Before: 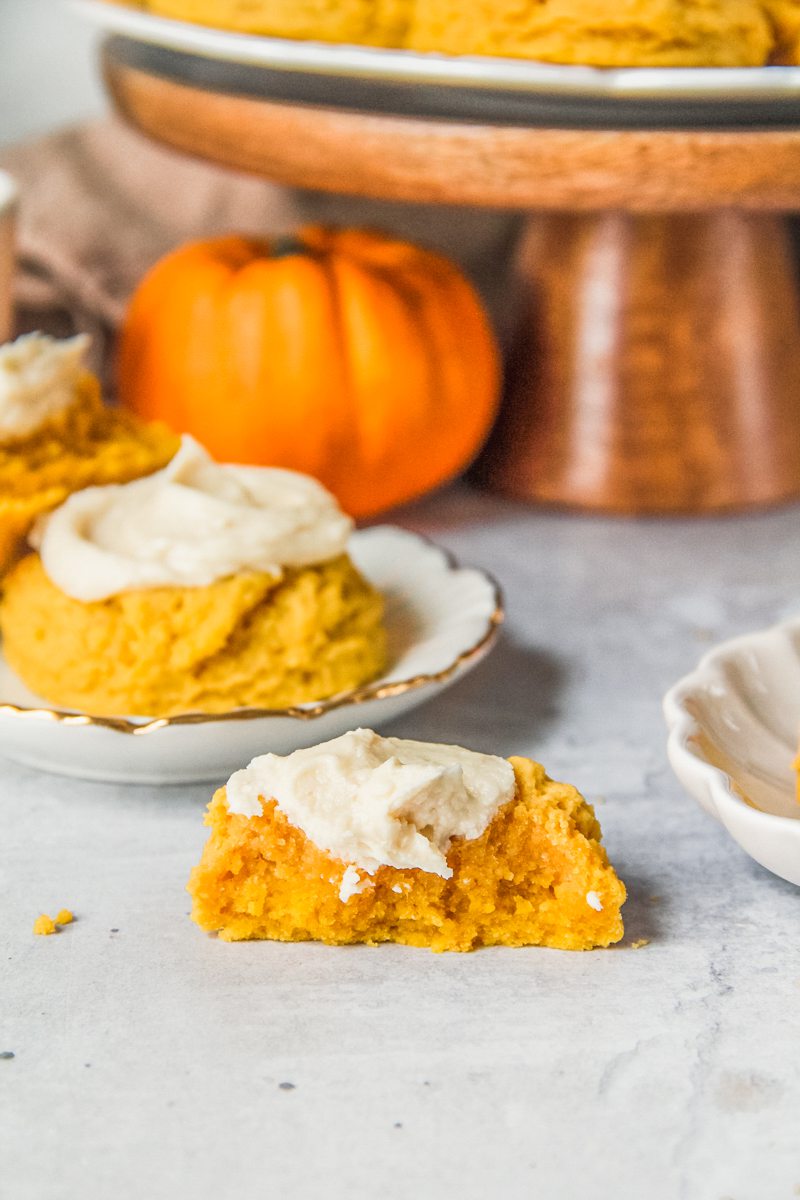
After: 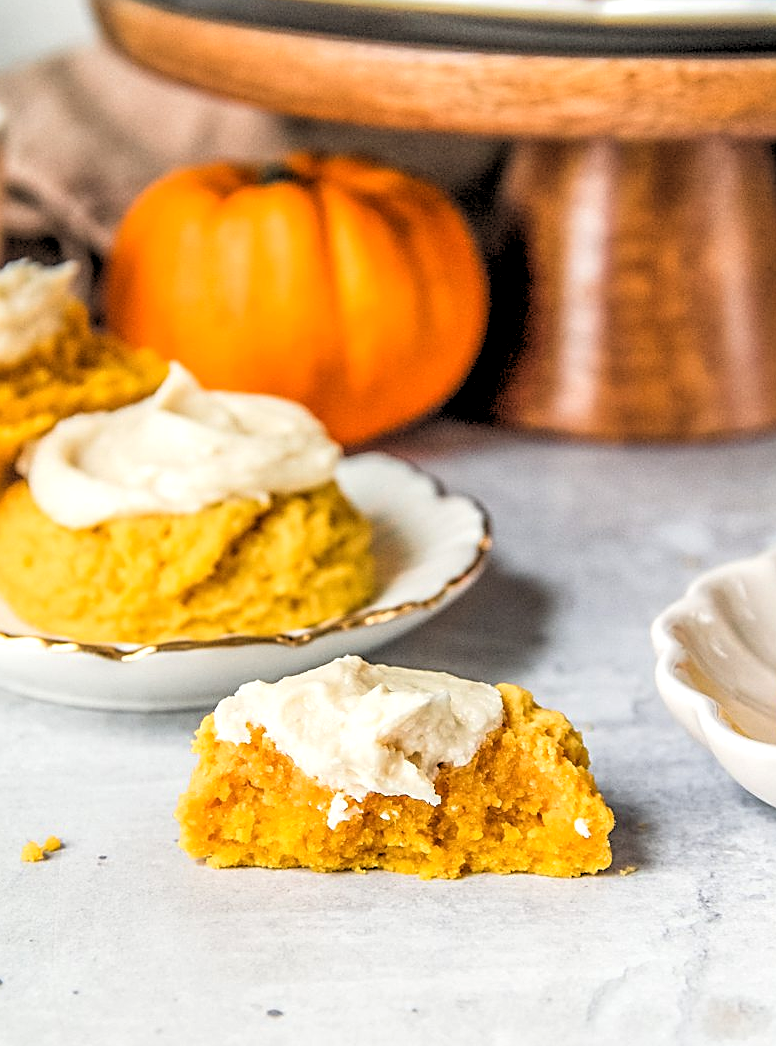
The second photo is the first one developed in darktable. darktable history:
rgb levels: levels [[0.034, 0.472, 0.904], [0, 0.5, 1], [0, 0.5, 1]]
sharpen: on, module defaults
exposure: exposure 0.128 EV, compensate highlight preservation false
crop: left 1.507%, top 6.147%, right 1.379%, bottom 6.637%
